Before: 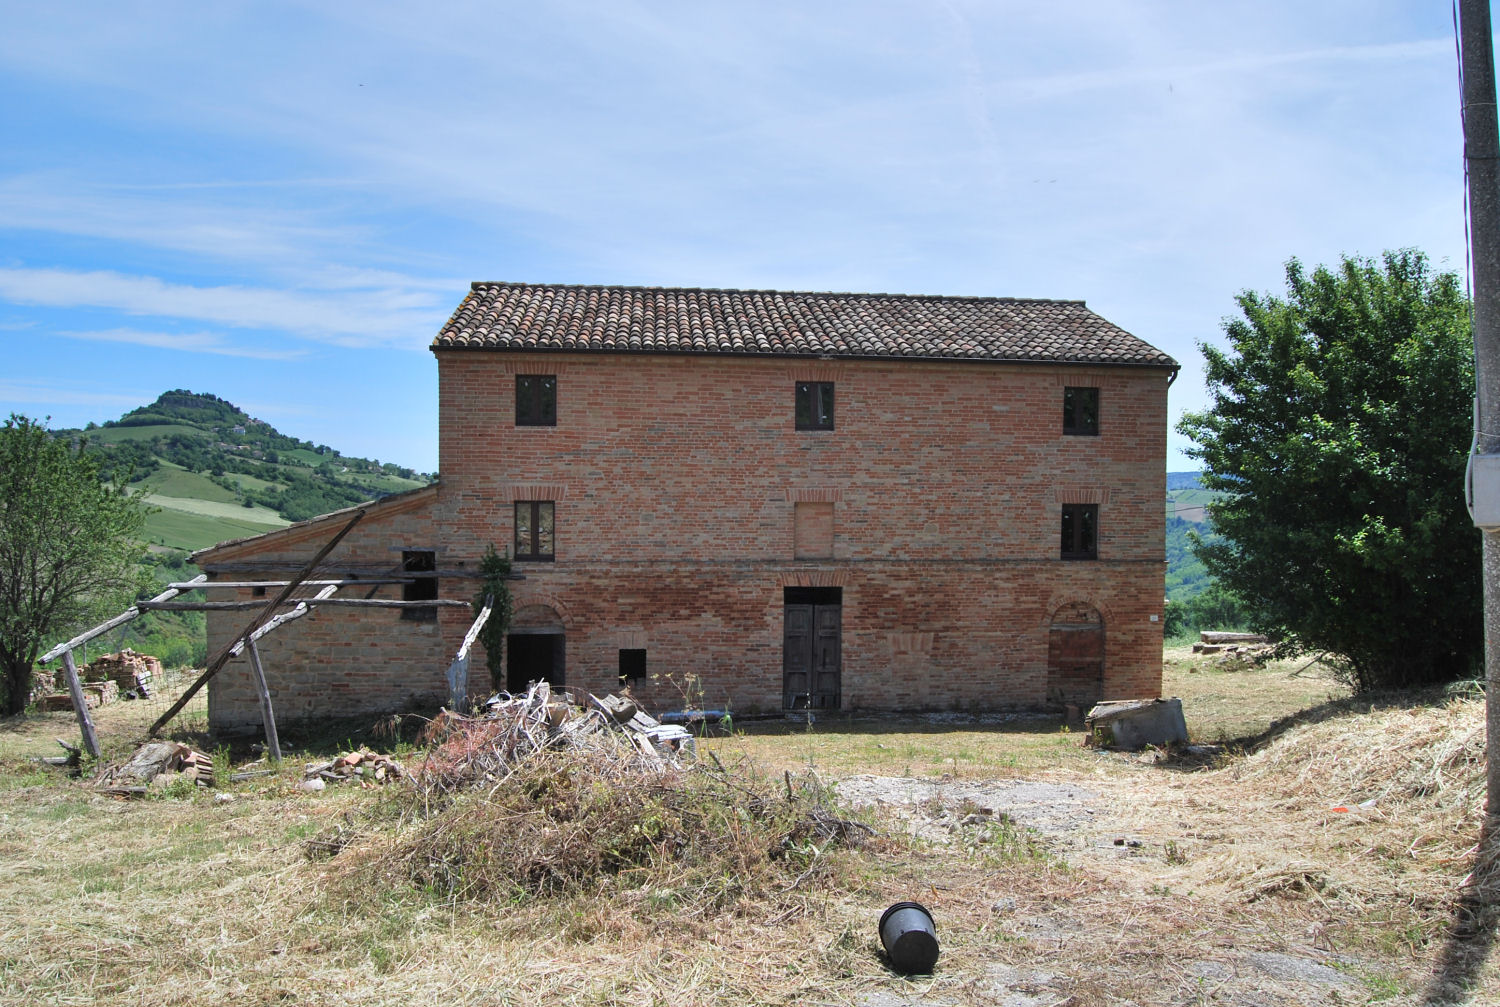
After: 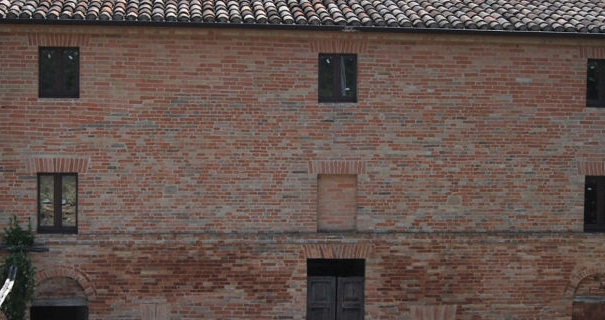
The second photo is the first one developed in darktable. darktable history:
crop: left 31.835%, top 32.665%, right 27.829%, bottom 35.516%
